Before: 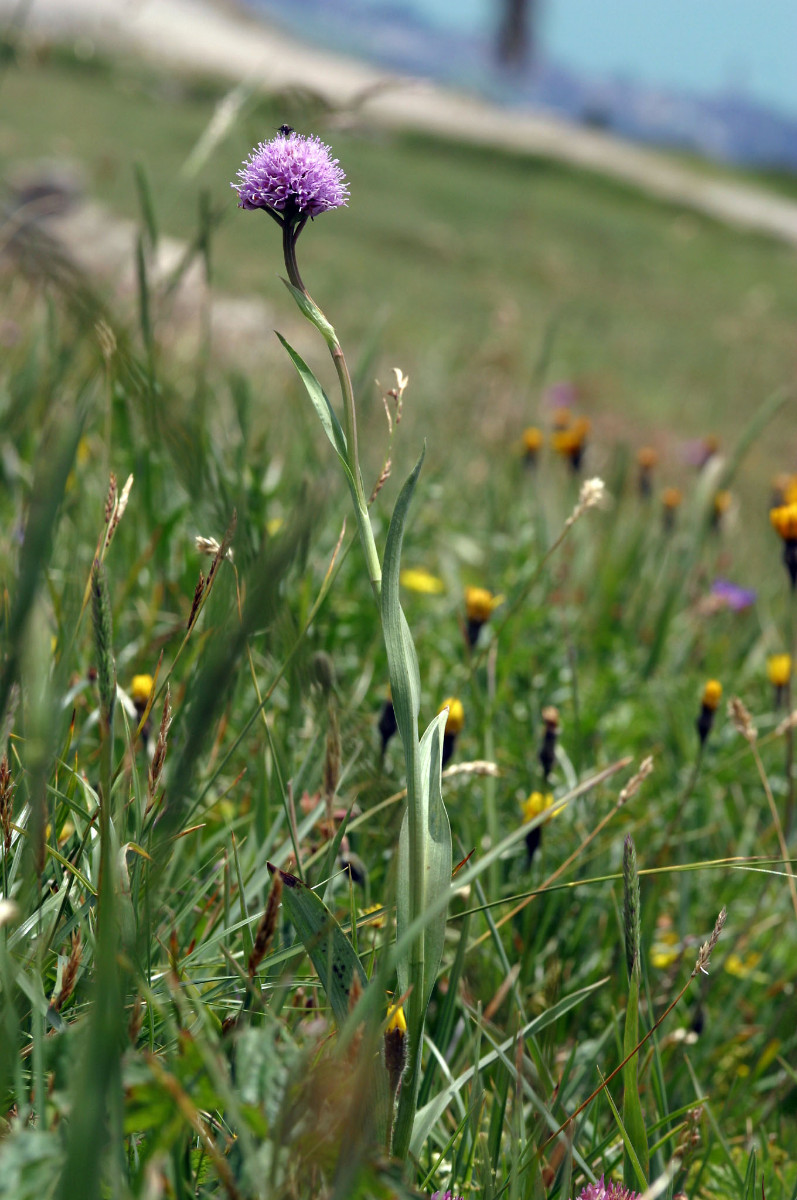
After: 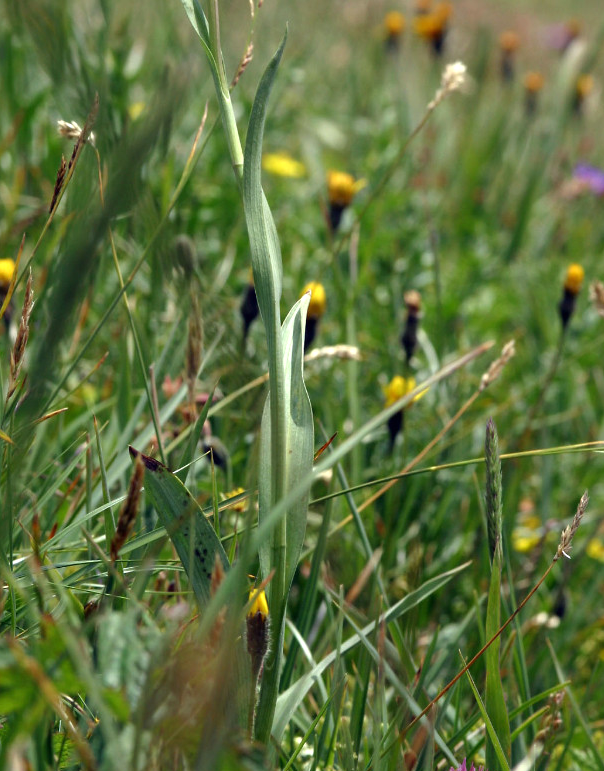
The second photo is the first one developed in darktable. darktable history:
exposure: black level correction 0, exposure 0.199 EV, compensate exposure bias true, compensate highlight preservation false
crop and rotate: left 17.324%, top 34.74%, right 6.8%, bottom 0.95%
